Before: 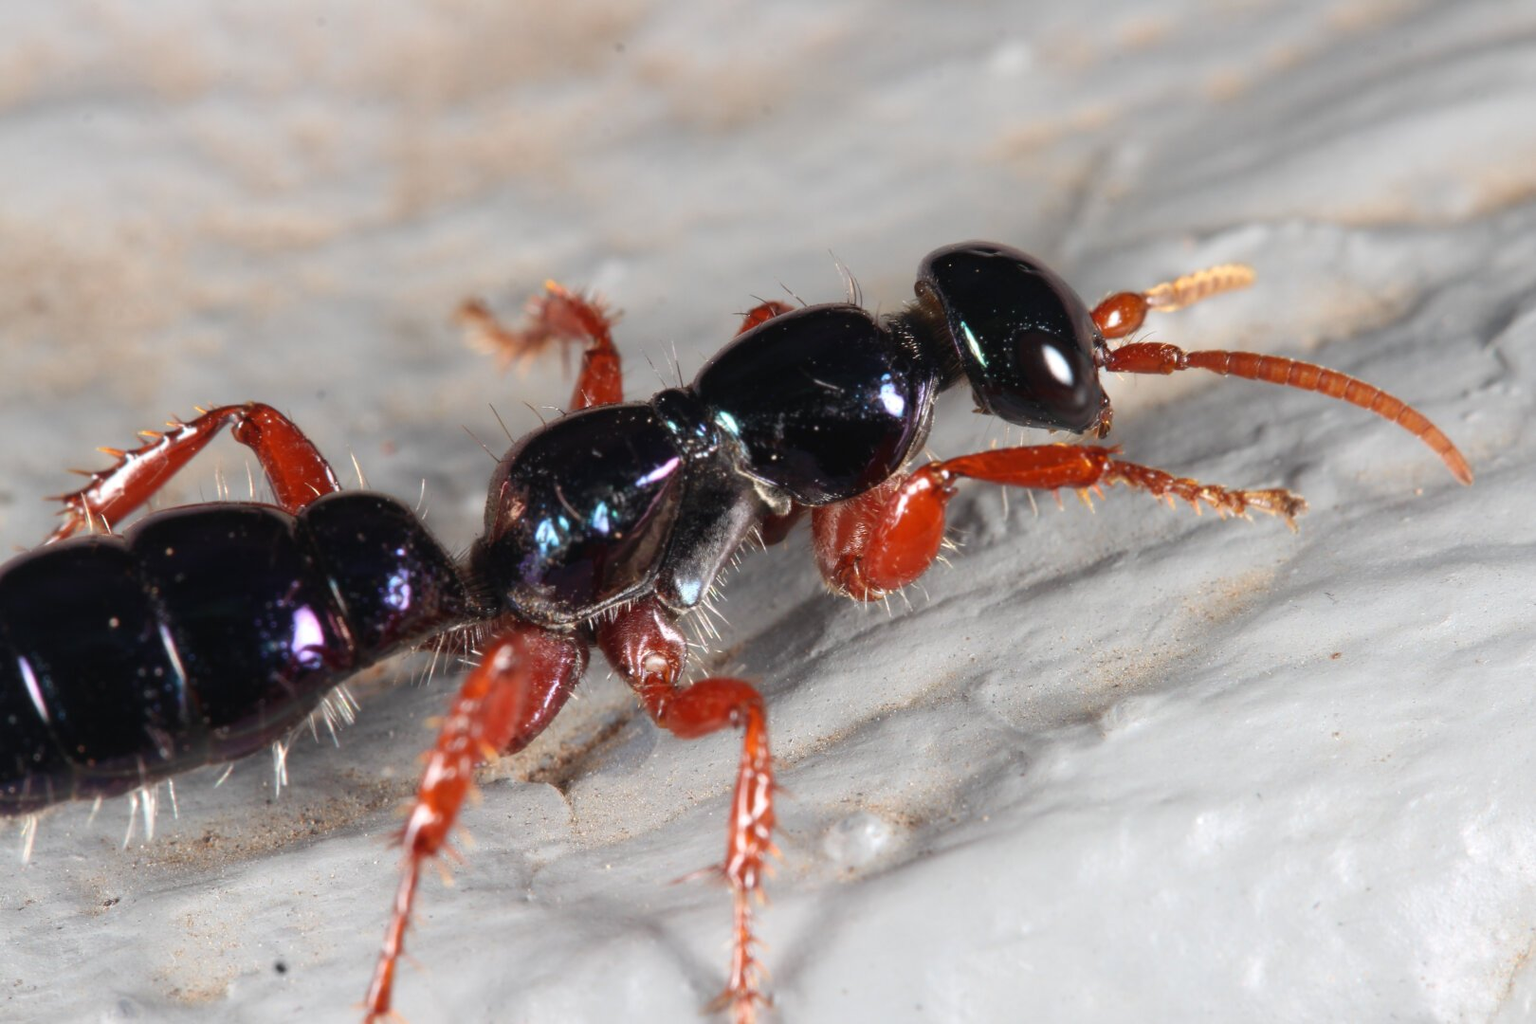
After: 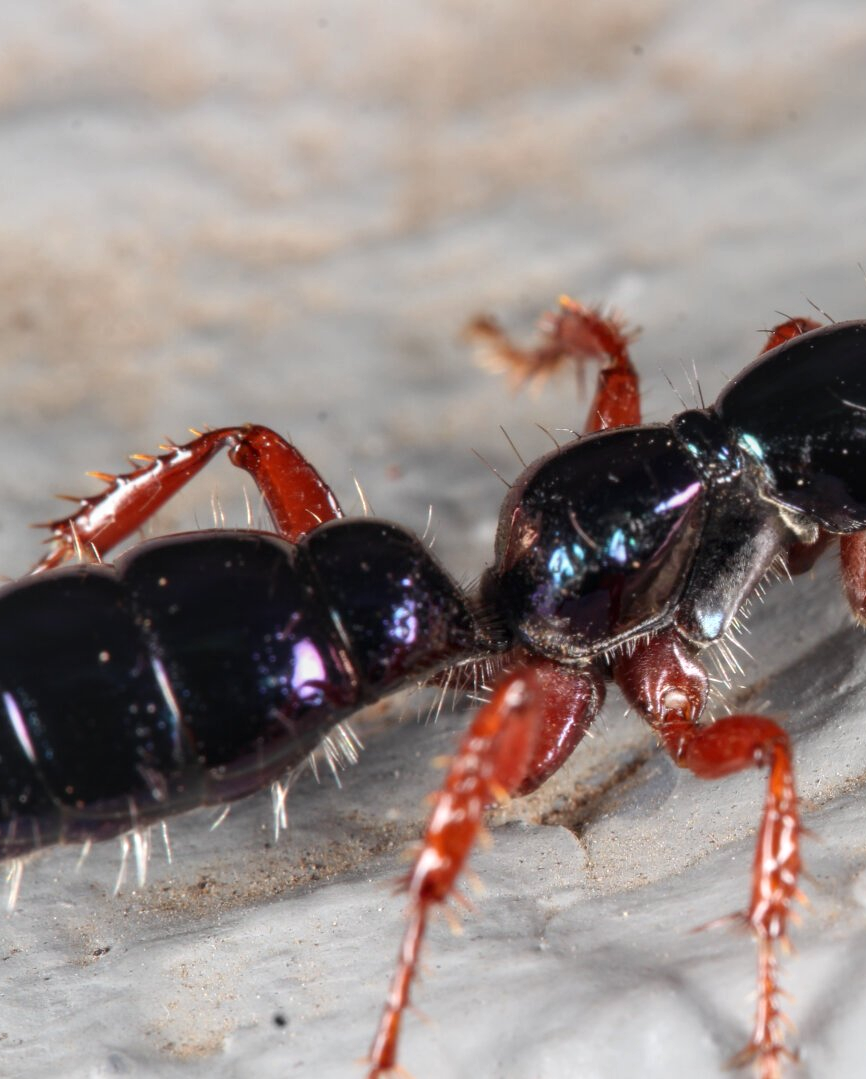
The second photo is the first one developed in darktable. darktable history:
crop: left 1.038%, right 45.501%, bottom 0.091%
local contrast: on, module defaults
